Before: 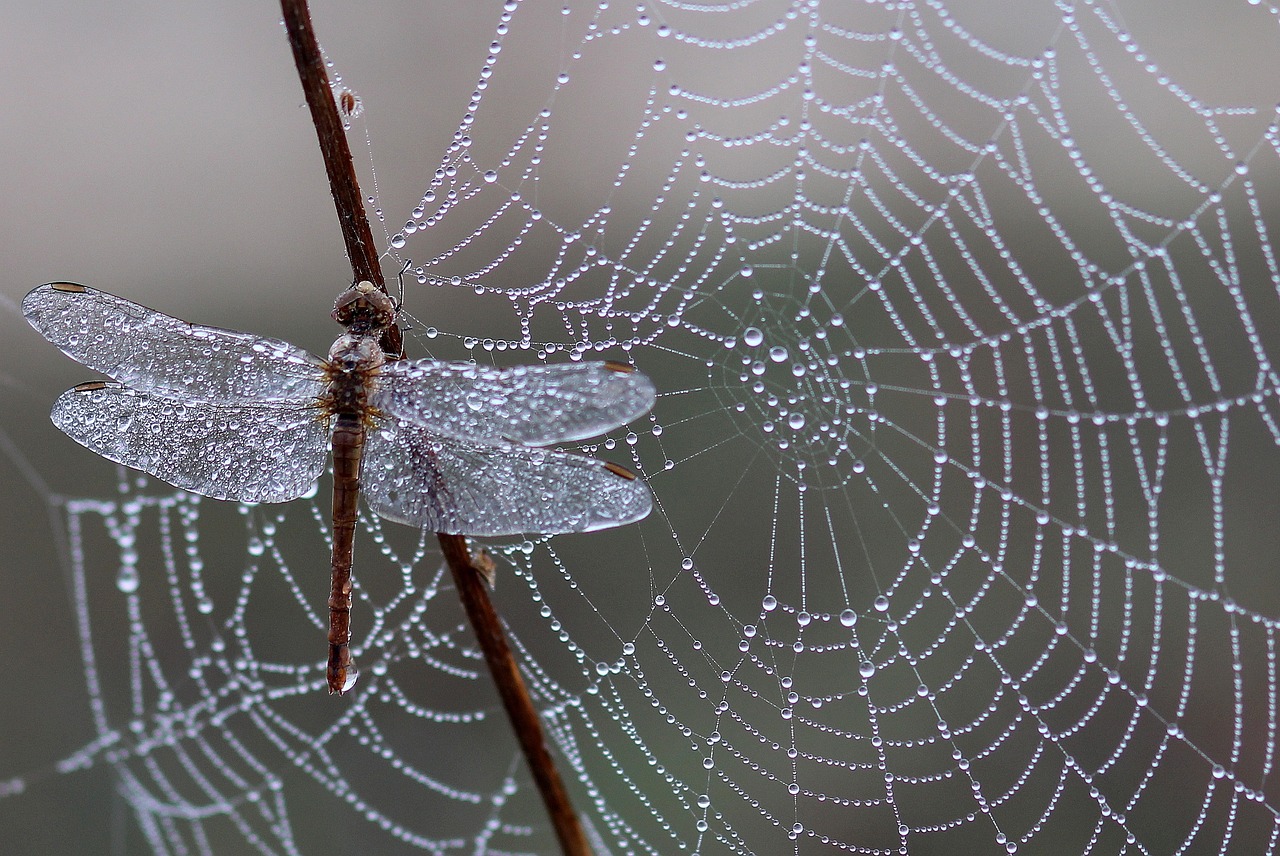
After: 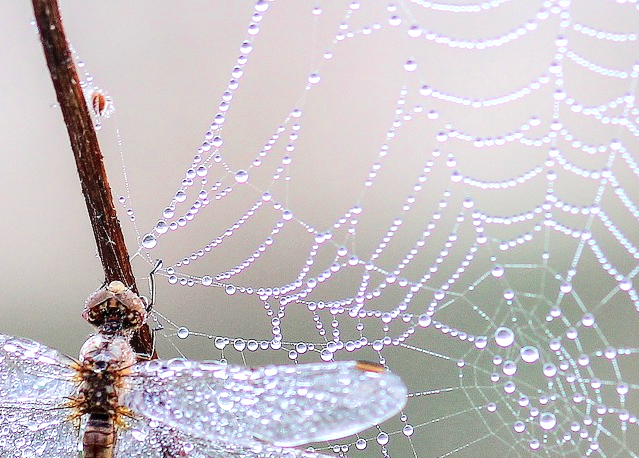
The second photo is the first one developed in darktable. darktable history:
exposure: black level correction 0, exposure 0.697 EV, compensate highlight preservation false
crop: left 19.496%, right 30.569%, bottom 46.489%
tone equalizer: -7 EV 0.141 EV, -6 EV 0.573 EV, -5 EV 1.18 EV, -4 EV 1.3 EV, -3 EV 1.14 EV, -2 EV 0.6 EV, -1 EV 0.154 EV, edges refinement/feathering 500, mask exposure compensation -1.57 EV, preserve details no
local contrast: on, module defaults
